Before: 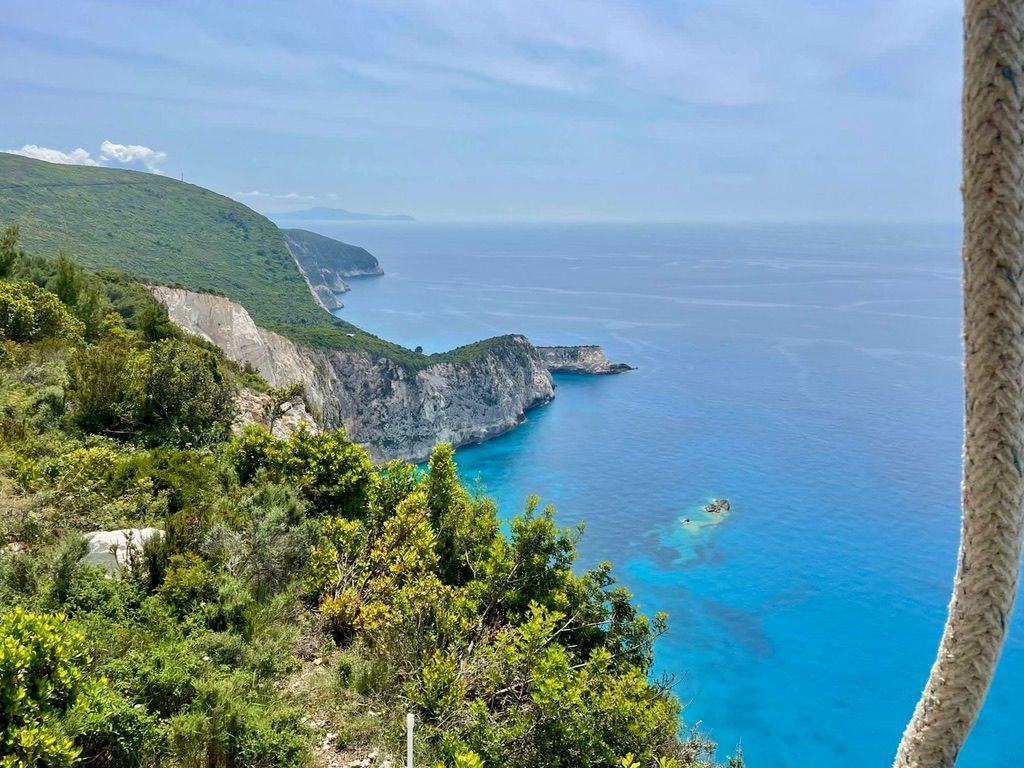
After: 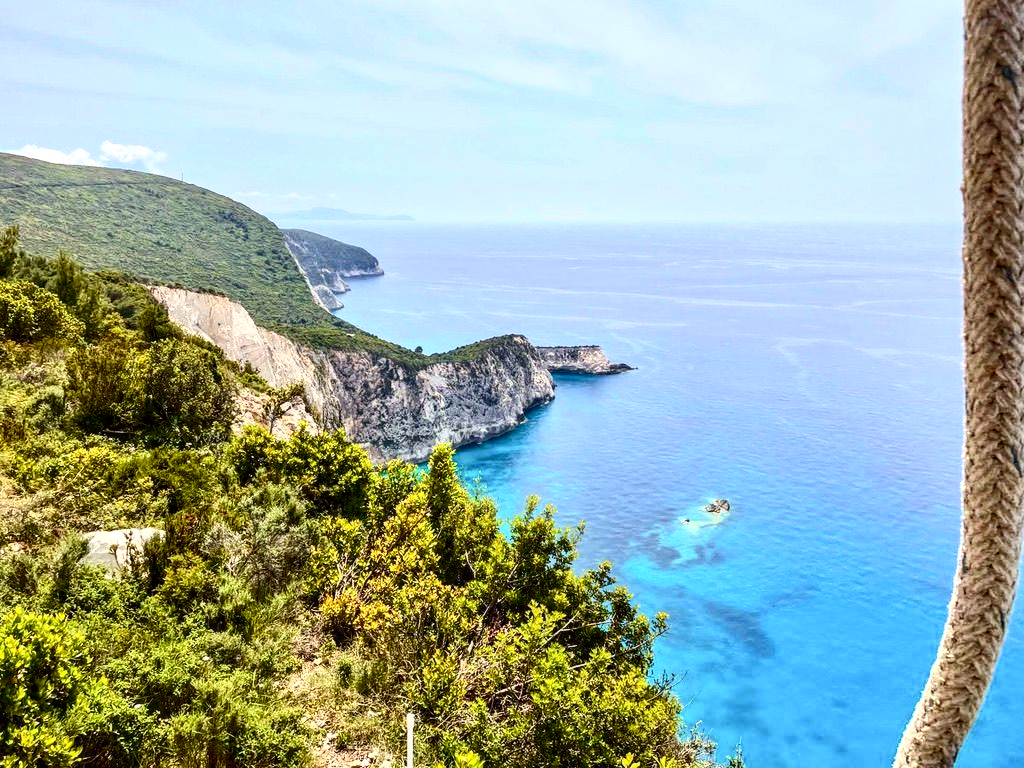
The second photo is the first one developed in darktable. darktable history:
local contrast: highlights 53%, shadows 52%, detail 130%, midtone range 0.452
base curve: curves: ch0 [(0, 0) (0.303, 0.277) (1, 1)], preserve colors none
color balance rgb: power › chroma 1.564%, power › hue 26.64°, perceptual saturation grading › global saturation 9.422%, perceptual saturation grading › highlights -13.811%, perceptual saturation grading › mid-tones 14.355%, perceptual saturation grading › shadows 22.438%, perceptual brilliance grading › global brilliance 9.554%
contrast brightness saturation: contrast 0.379, brightness 0.11
